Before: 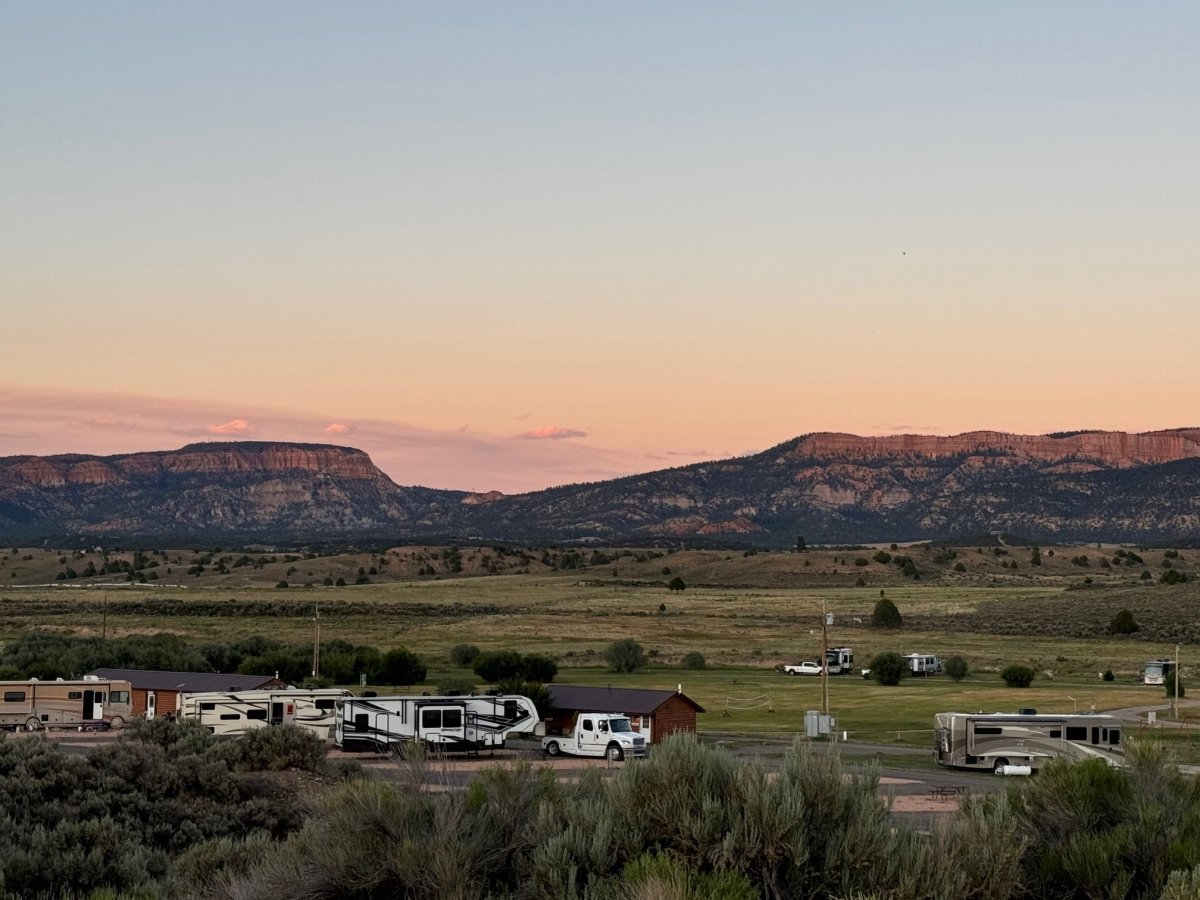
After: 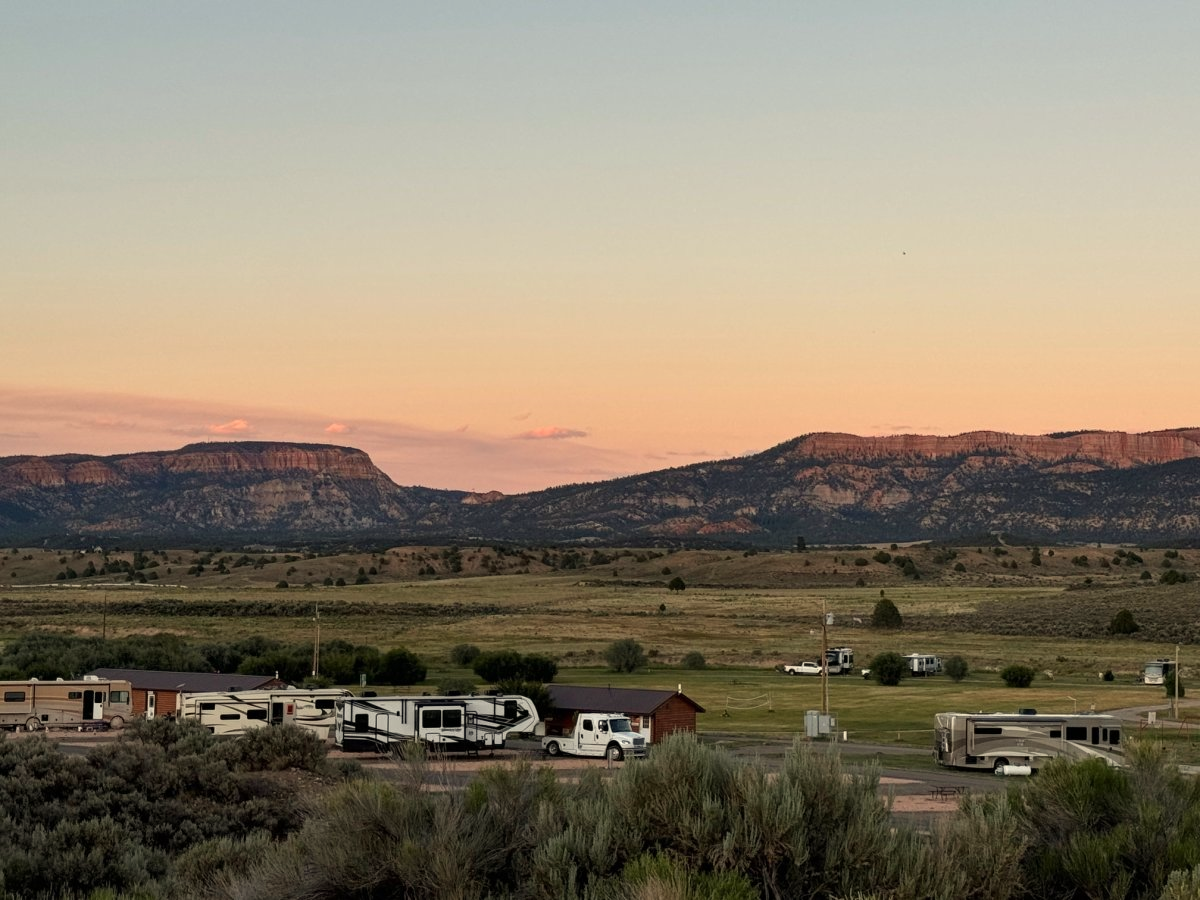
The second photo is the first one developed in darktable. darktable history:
white balance: red 1.029, blue 0.92
tone equalizer: on, module defaults
